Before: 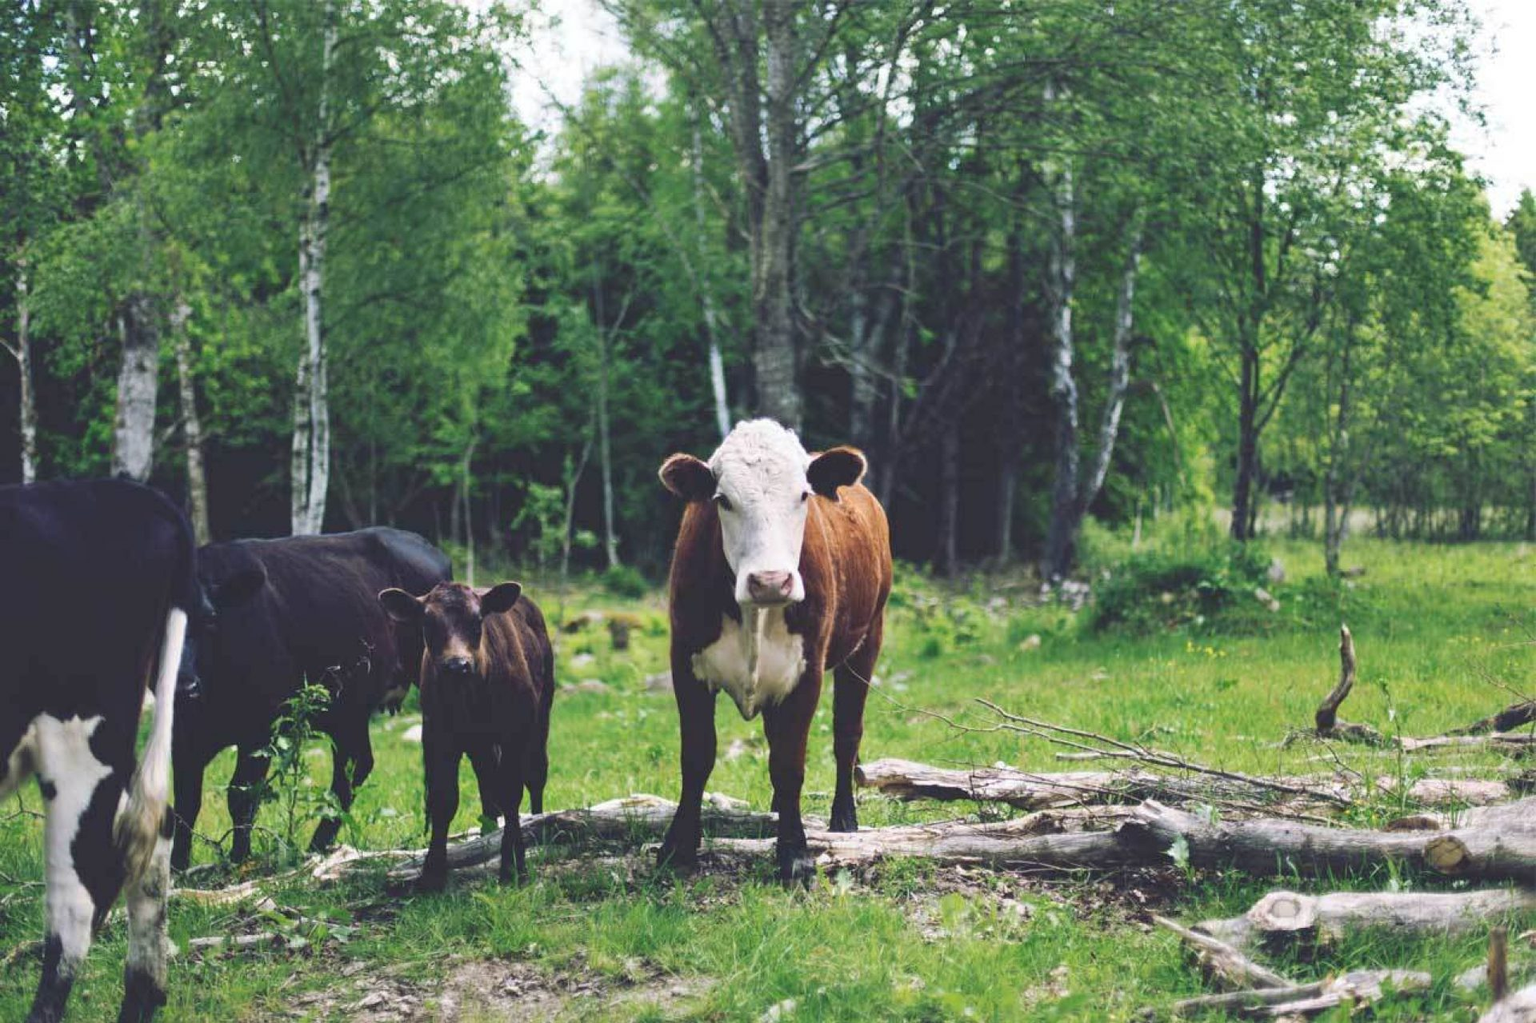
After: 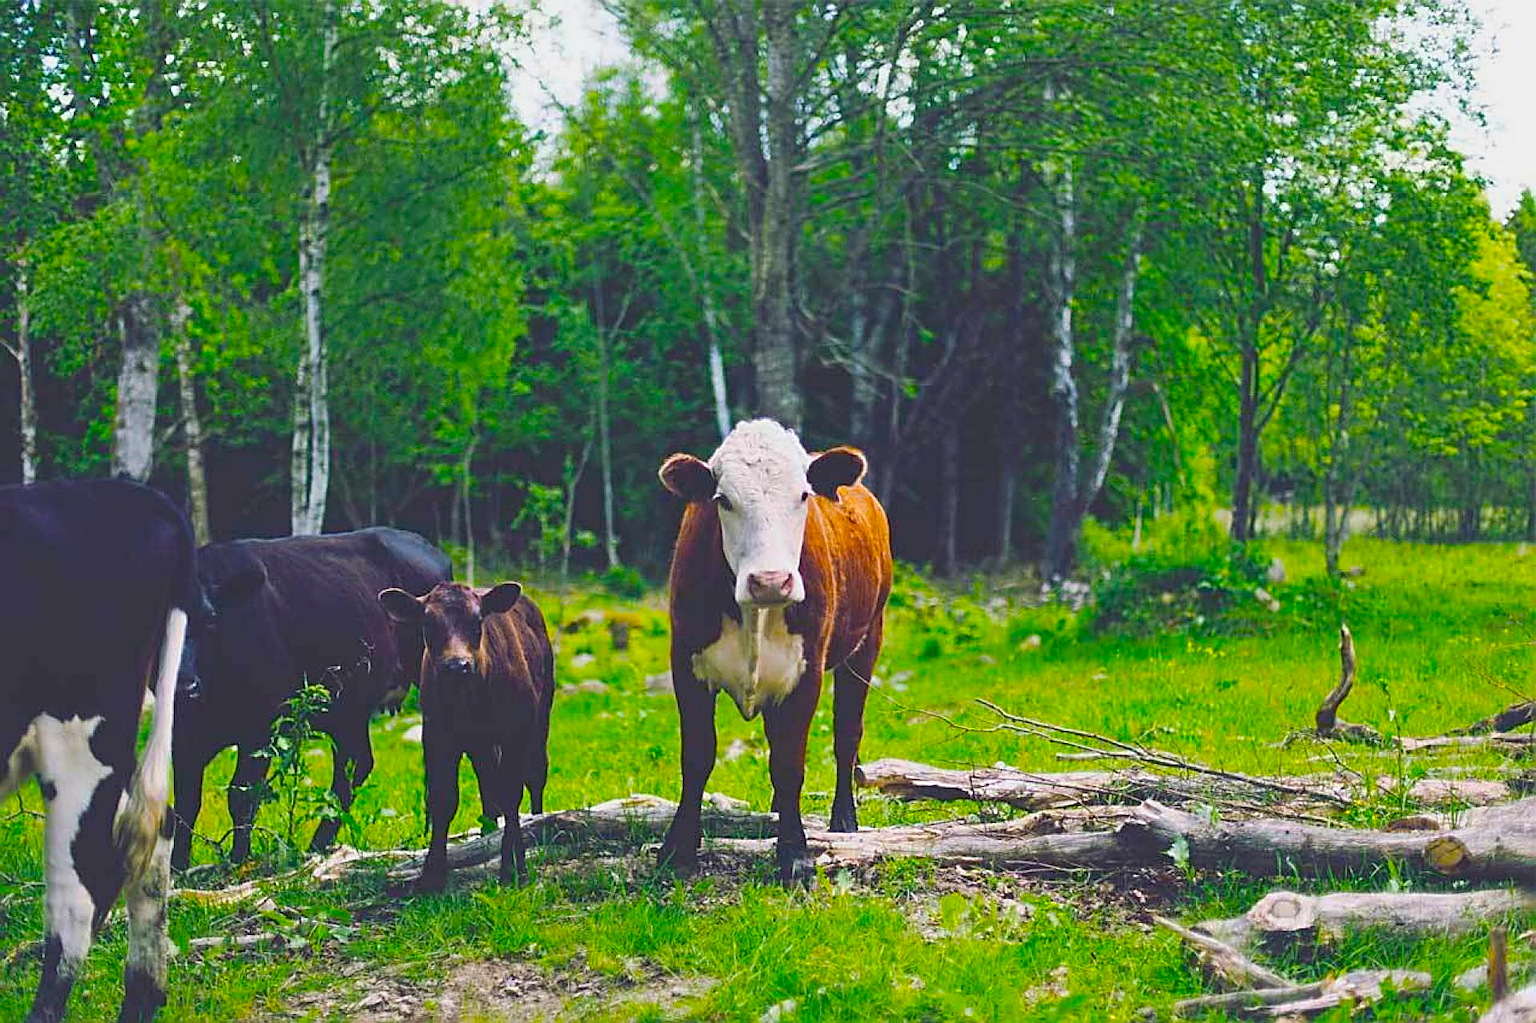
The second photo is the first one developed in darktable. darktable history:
color balance: input saturation 134.34%, contrast -10.04%, contrast fulcrum 19.67%, output saturation 133.51%
sharpen: amount 1
